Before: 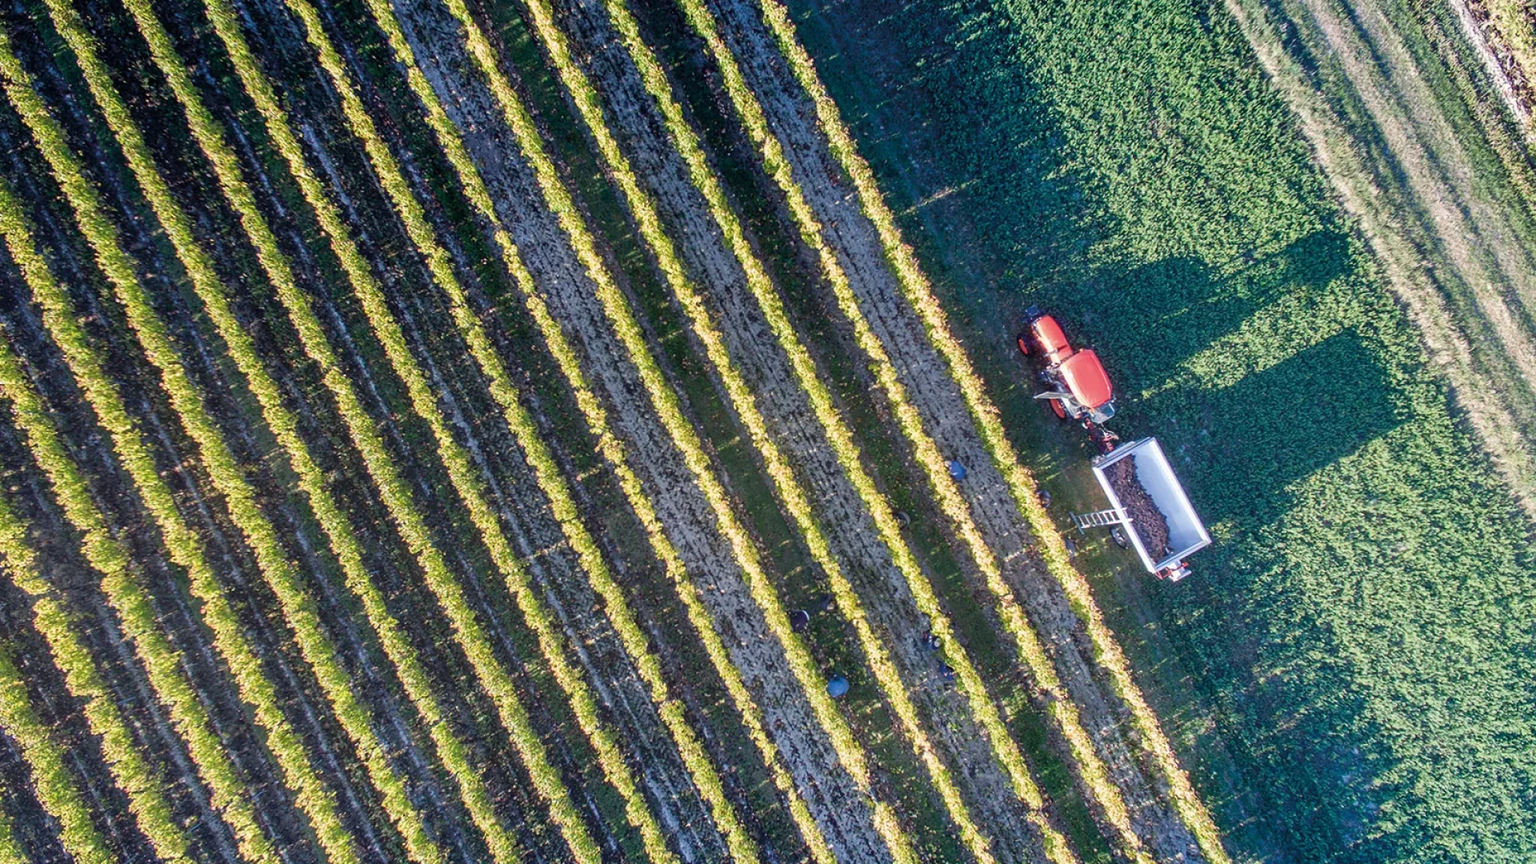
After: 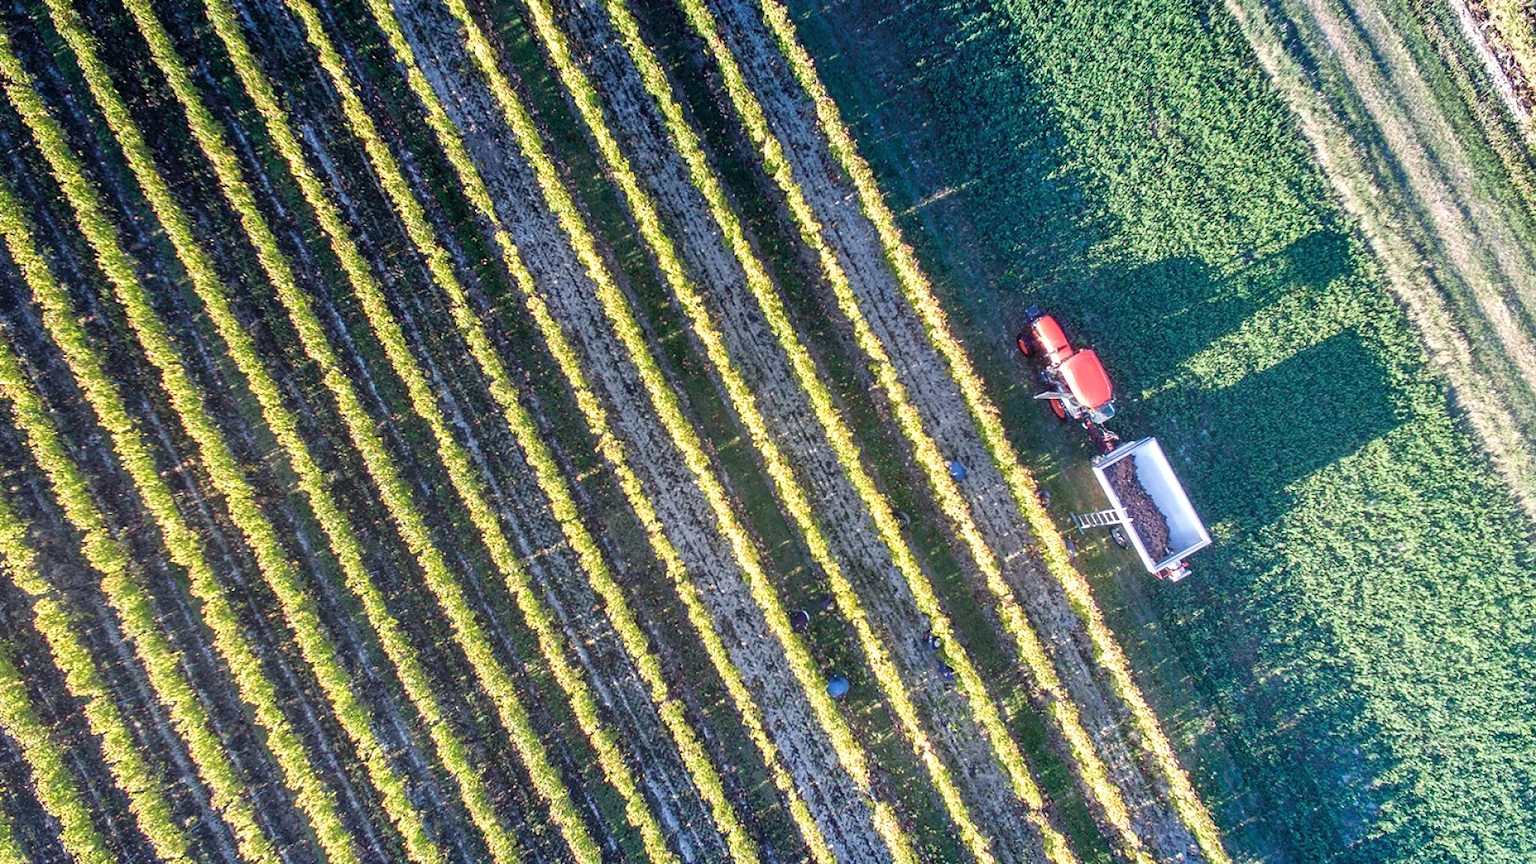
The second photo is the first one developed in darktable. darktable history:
exposure: exposure 0.374 EV, compensate exposure bias true, compensate highlight preservation false
